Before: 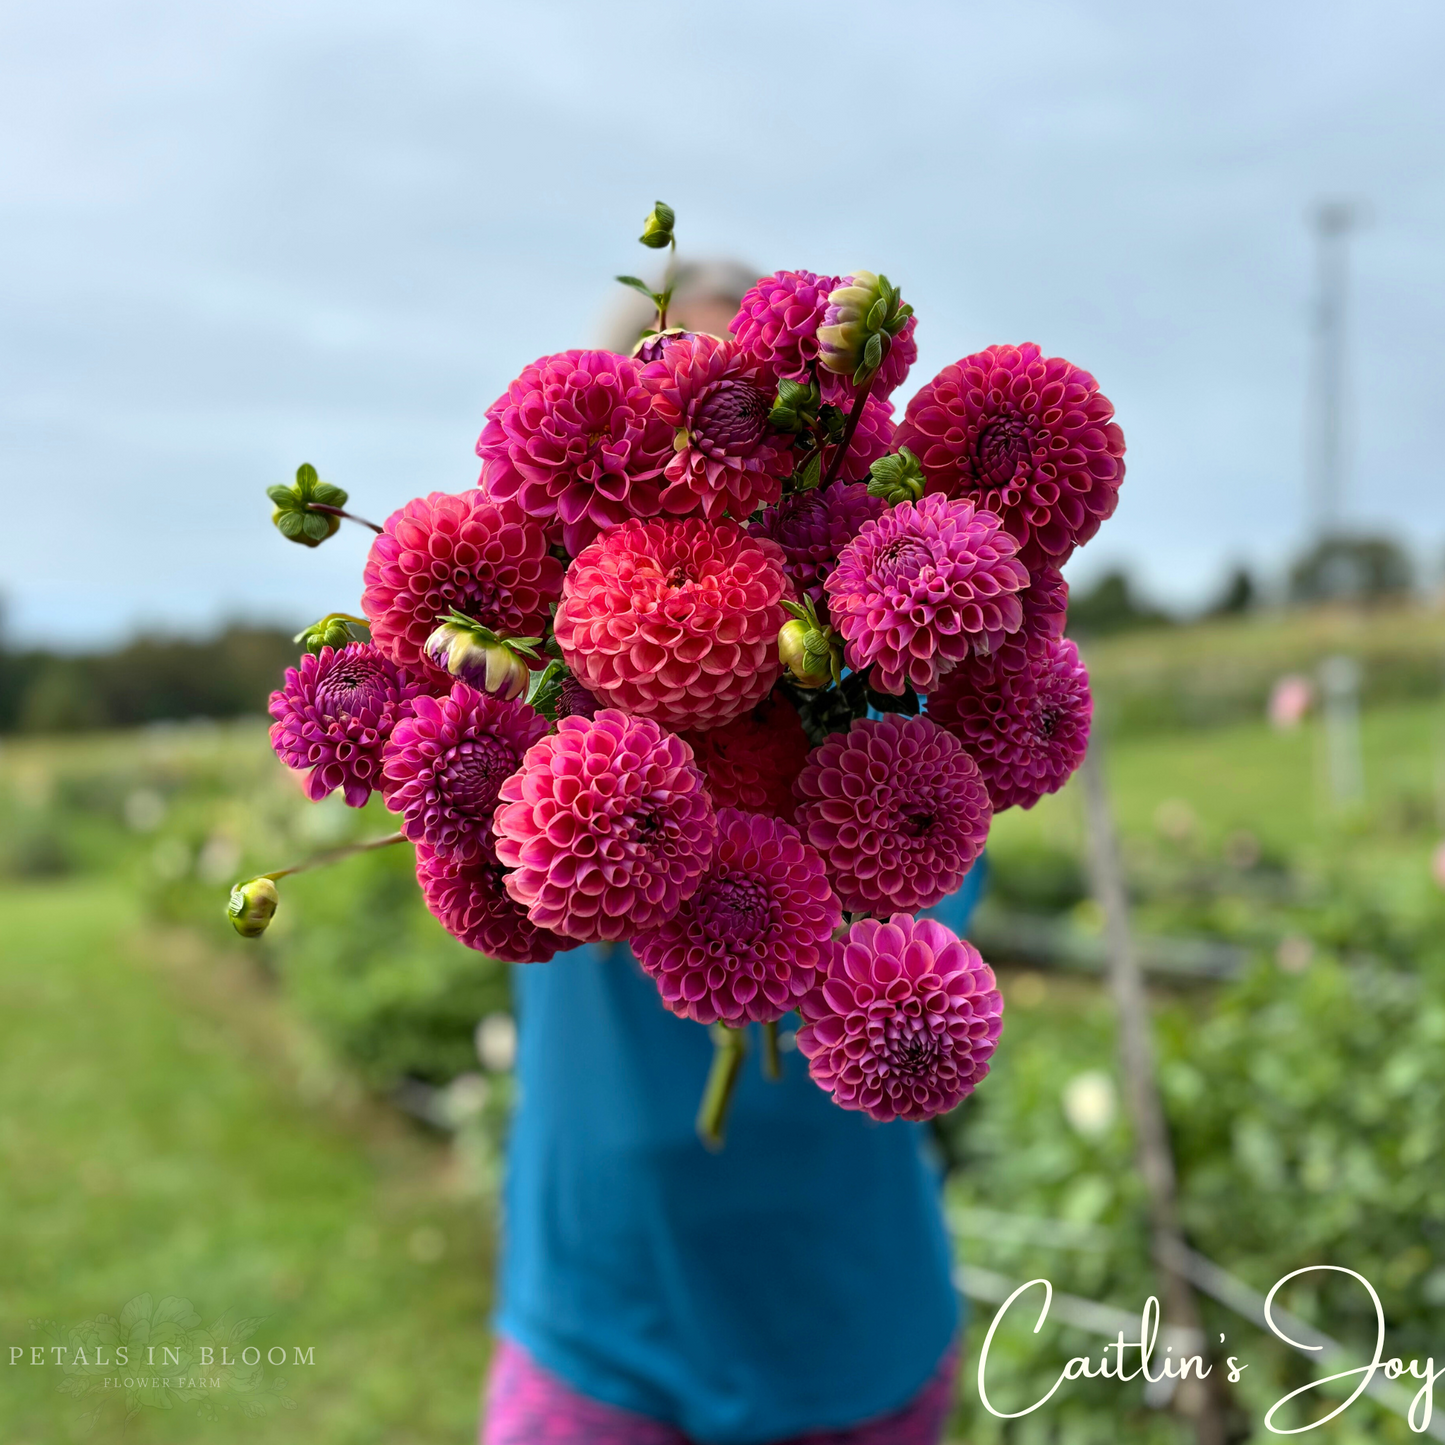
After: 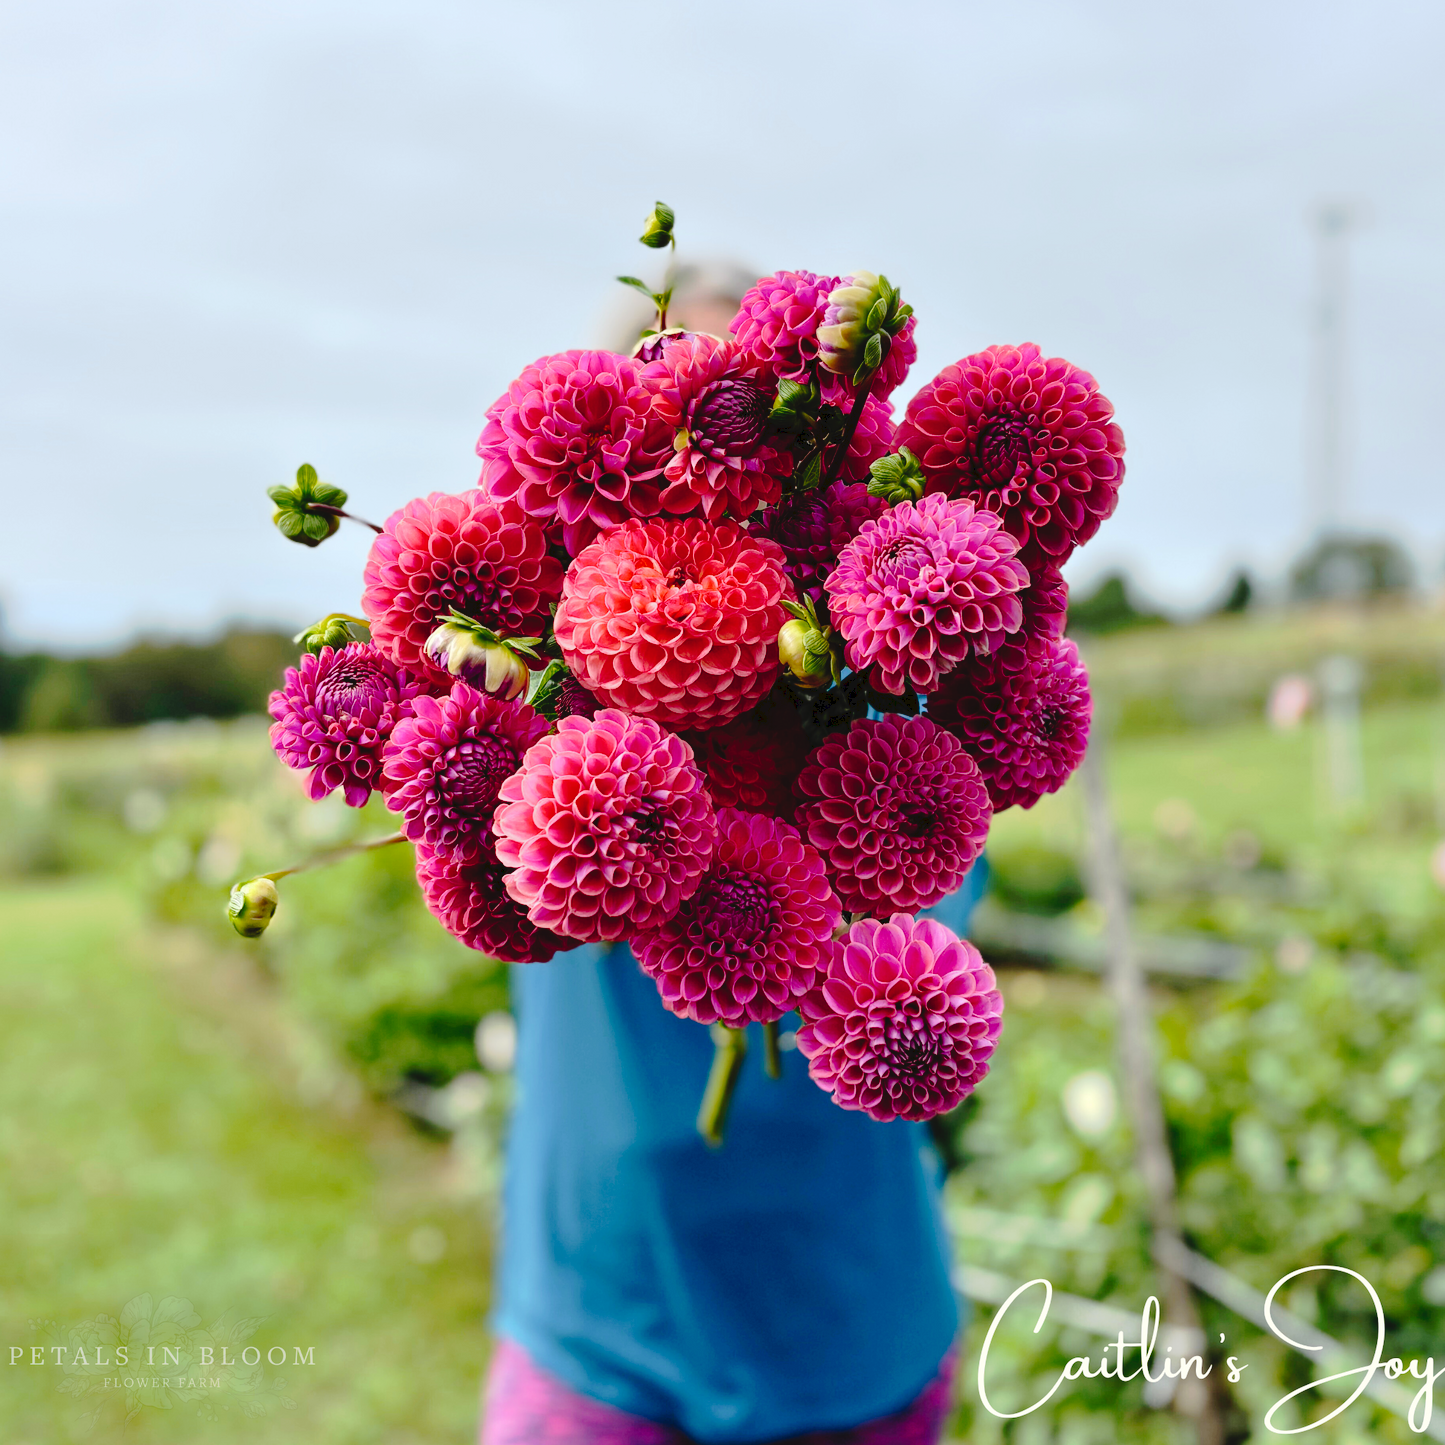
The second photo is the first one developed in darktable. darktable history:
tone curve: curves: ch0 [(0, 0) (0.003, 0.051) (0.011, 0.052) (0.025, 0.055) (0.044, 0.062) (0.069, 0.068) (0.1, 0.077) (0.136, 0.098) (0.177, 0.145) (0.224, 0.223) (0.277, 0.314) (0.335, 0.43) (0.399, 0.518) (0.468, 0.591) (0.543, 0.656) (0.623, 0.726) (0.709, 0.809) (0.801, 0.857) (0.898, 0.918) (1, 1)], preserve colors none
